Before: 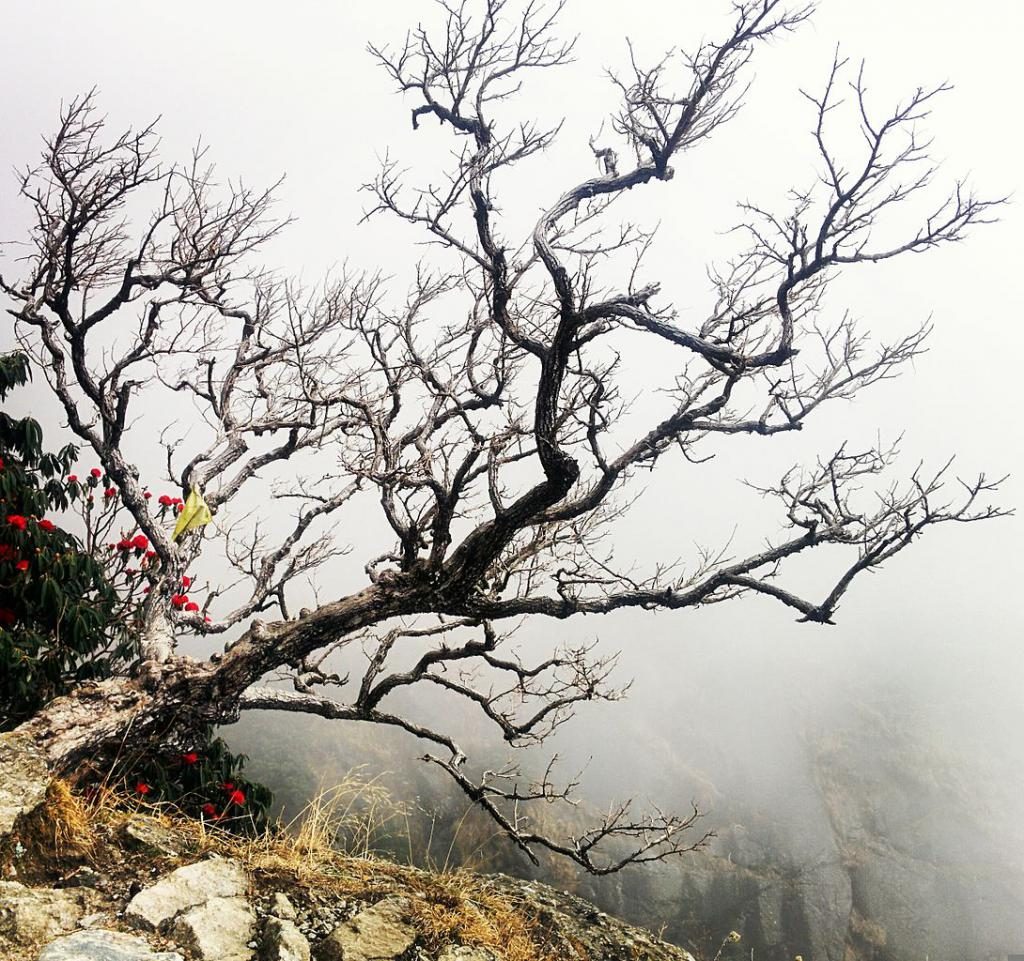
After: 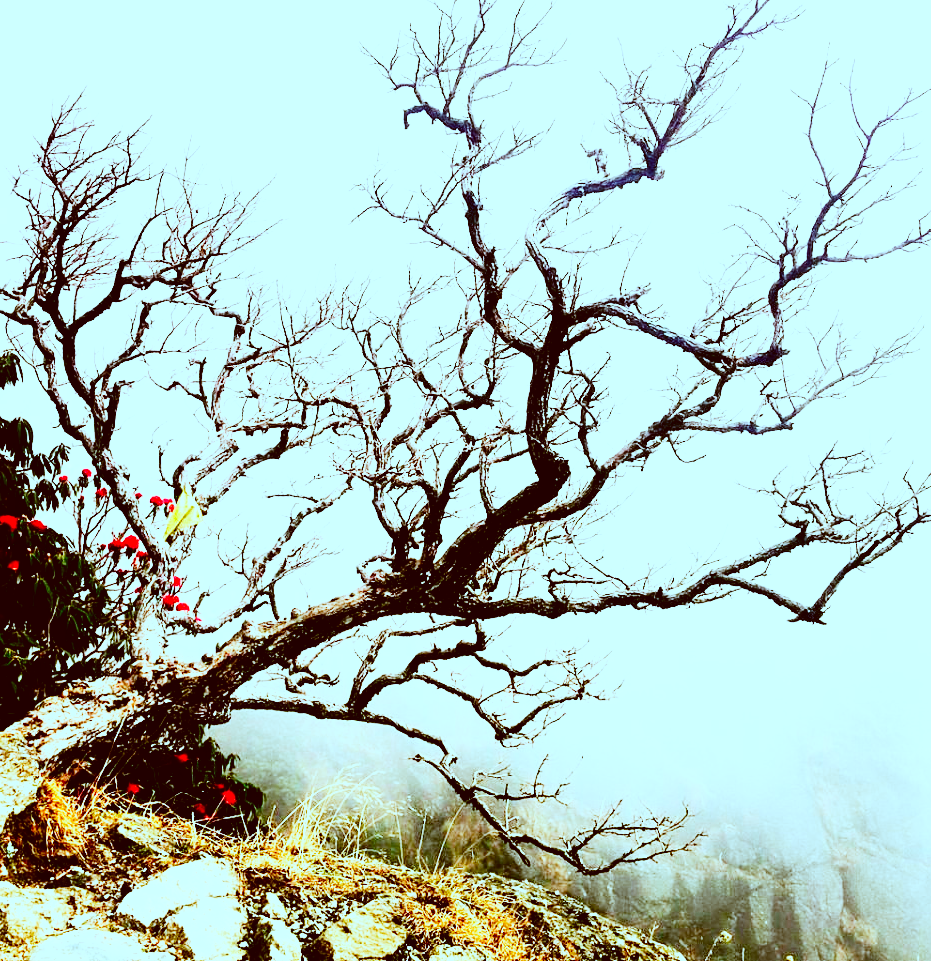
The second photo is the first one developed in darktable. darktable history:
crop and rotate: left 0.948%, right 8.063%
exposure: compensate highlight preservation false
contrast brightness saturation: contrast 0.176, saturation 0.297
base curve: curves: ch0 [(0, 0) (0.007, 0.004) (0.027, 0.03) (0.046, 0.07) (0.207, 0.54) (0.442, 0.872) (0.673, 0.972) (1, 1)], preserve colors none
tone equalizer: on, module defaults
color correction: highlights a* -14.52, highlights b* -16.87, shadows a* 10.55, shadows b* 28.69
tone curve: curves: ch0 [(0, 0) (0.068, 0.012) (0.183, 0.089) (0.341, 0.283) (0.547, 0.532) (0.828, 0.815) (1, 0.983)]; ch1 [(0, 0) (0.23, 0.166) (0.34, 0.308) (0.371, 0.337) (0.429, 0.411) (0.477, 0.462) (0.499, 0.5) (0.529, 0.537) (0.559, 0.582) (0.743, 0.798) (1, 1)]; ch2 [(0, 0) (0.431, 0.414) (0.498, 0.503) (0.524, 0.528) (0.568, 0.546) (0.6, 0.597) (0.634, 0.645) (0.728, 0.742) (1, 1)], preserve colors none
